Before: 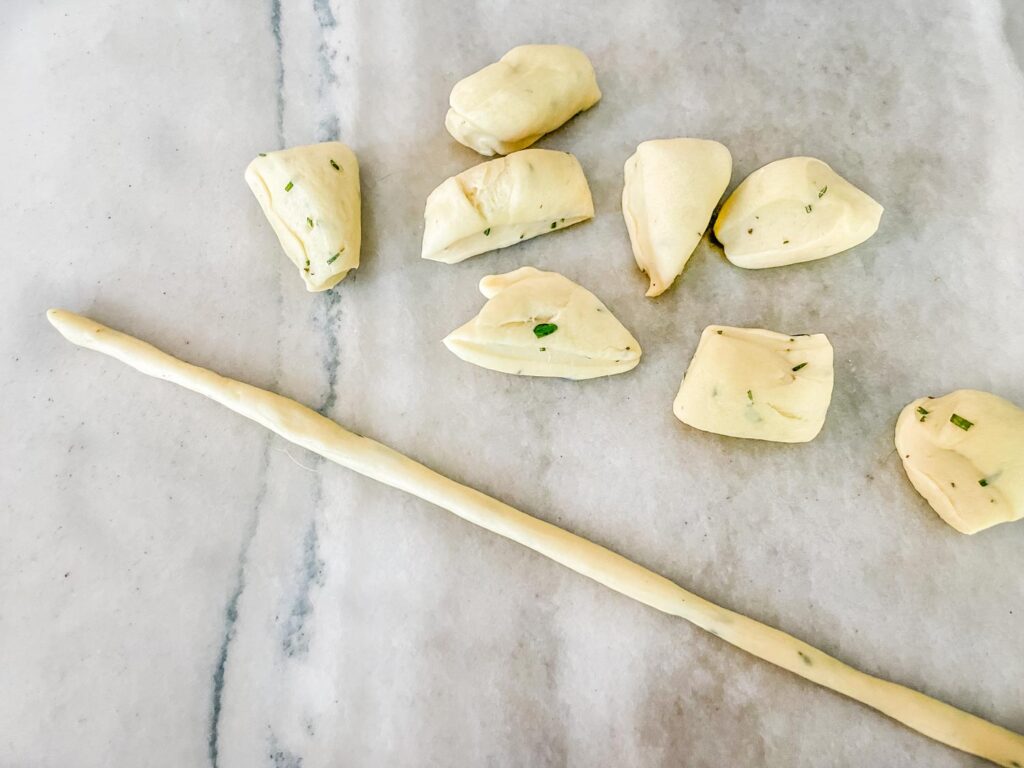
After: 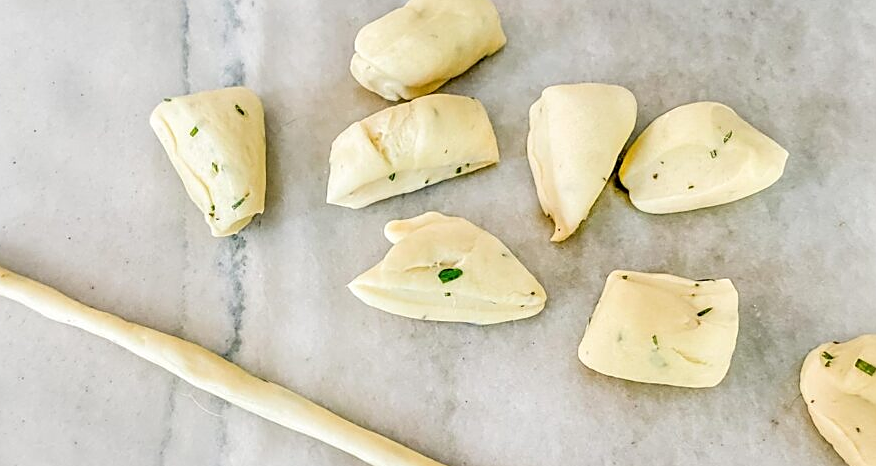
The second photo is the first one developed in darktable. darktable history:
sharpen: on, module defaults
crop and rotate: left 9.297%, top 7.218%, right 5.062%, bottom 32.047%
